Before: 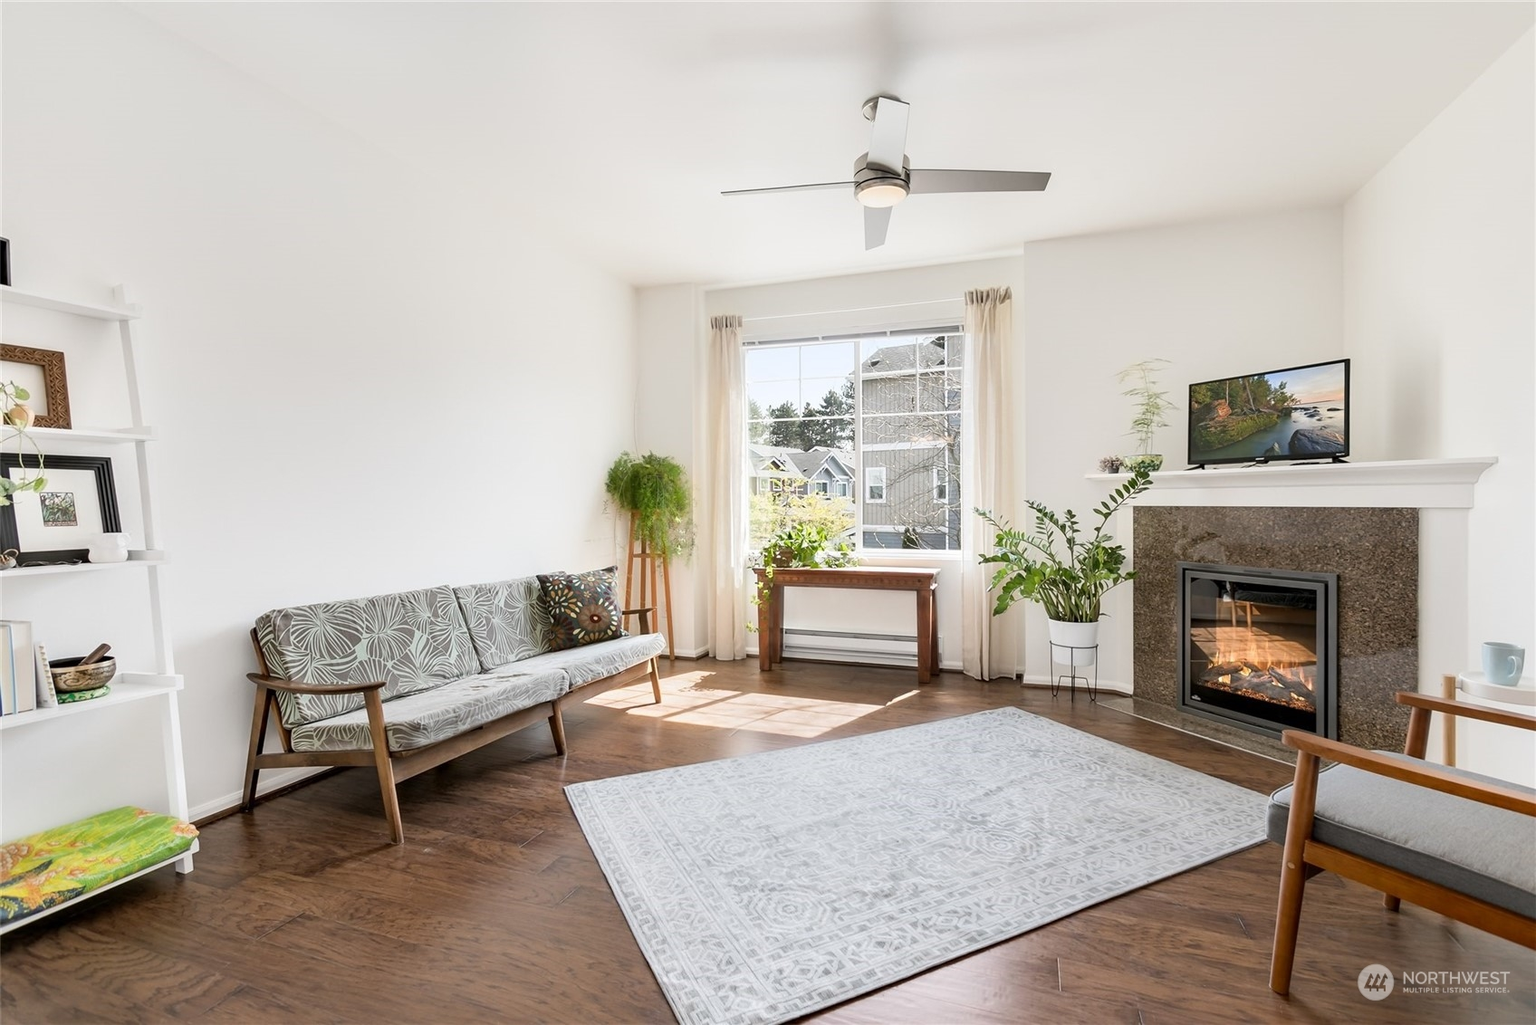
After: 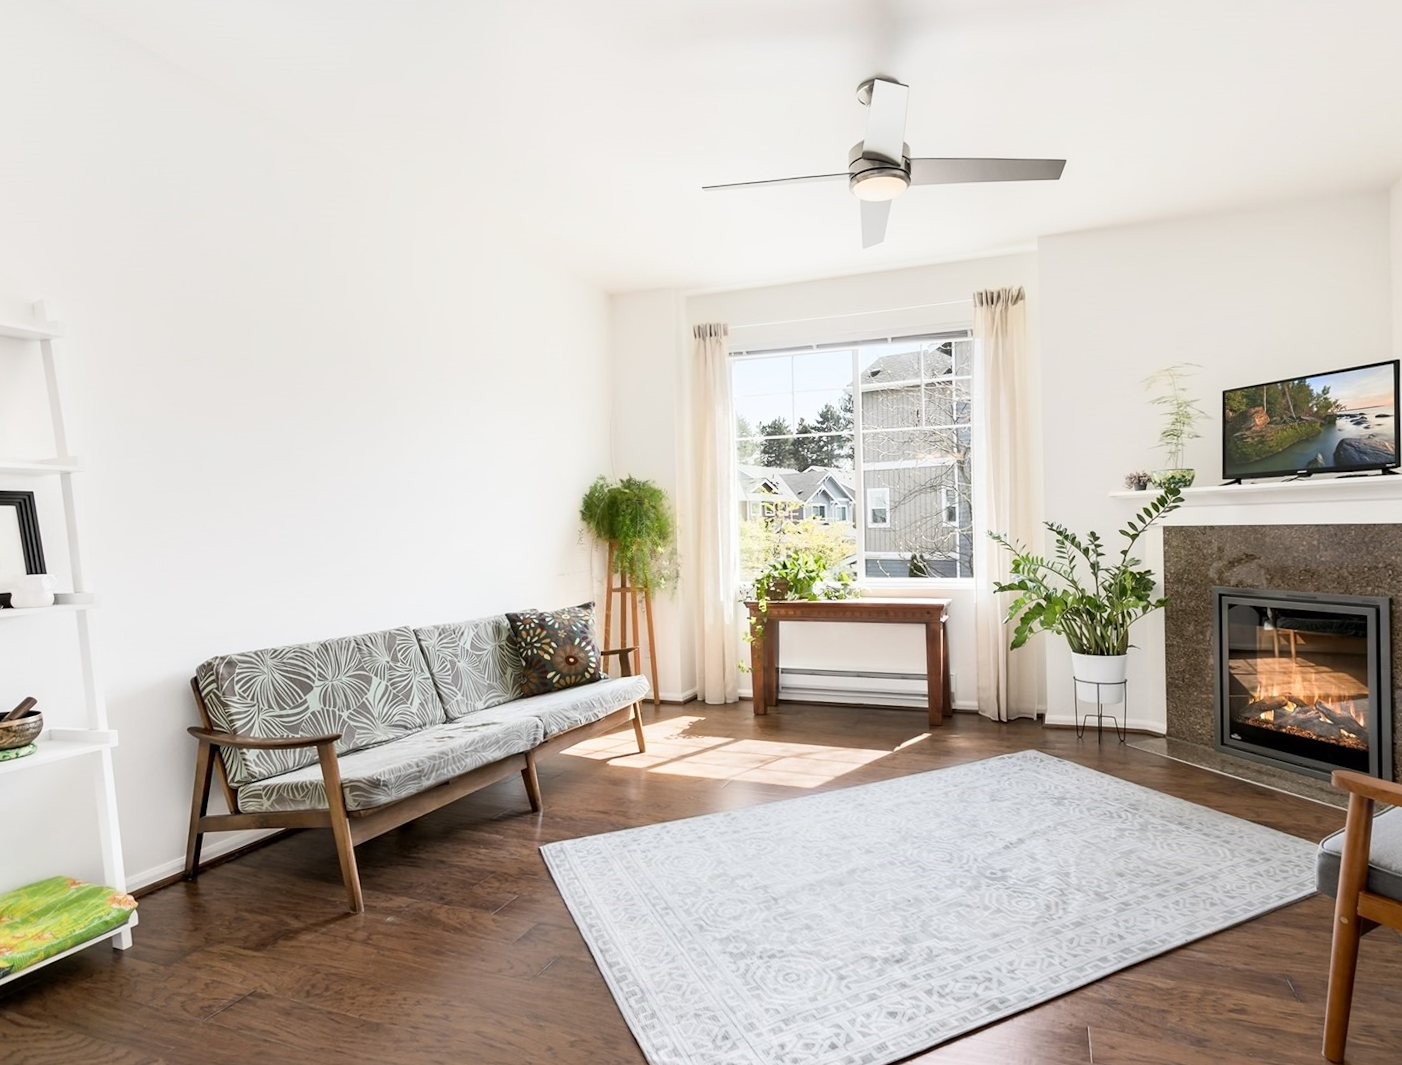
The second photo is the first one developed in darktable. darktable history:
shadows and highlights: shadows 1.3, highlights 41.68
crop and rotate: angle 0.958°, left 4.09%, top 1.115%, right 11.128%, bottom 2.452%
